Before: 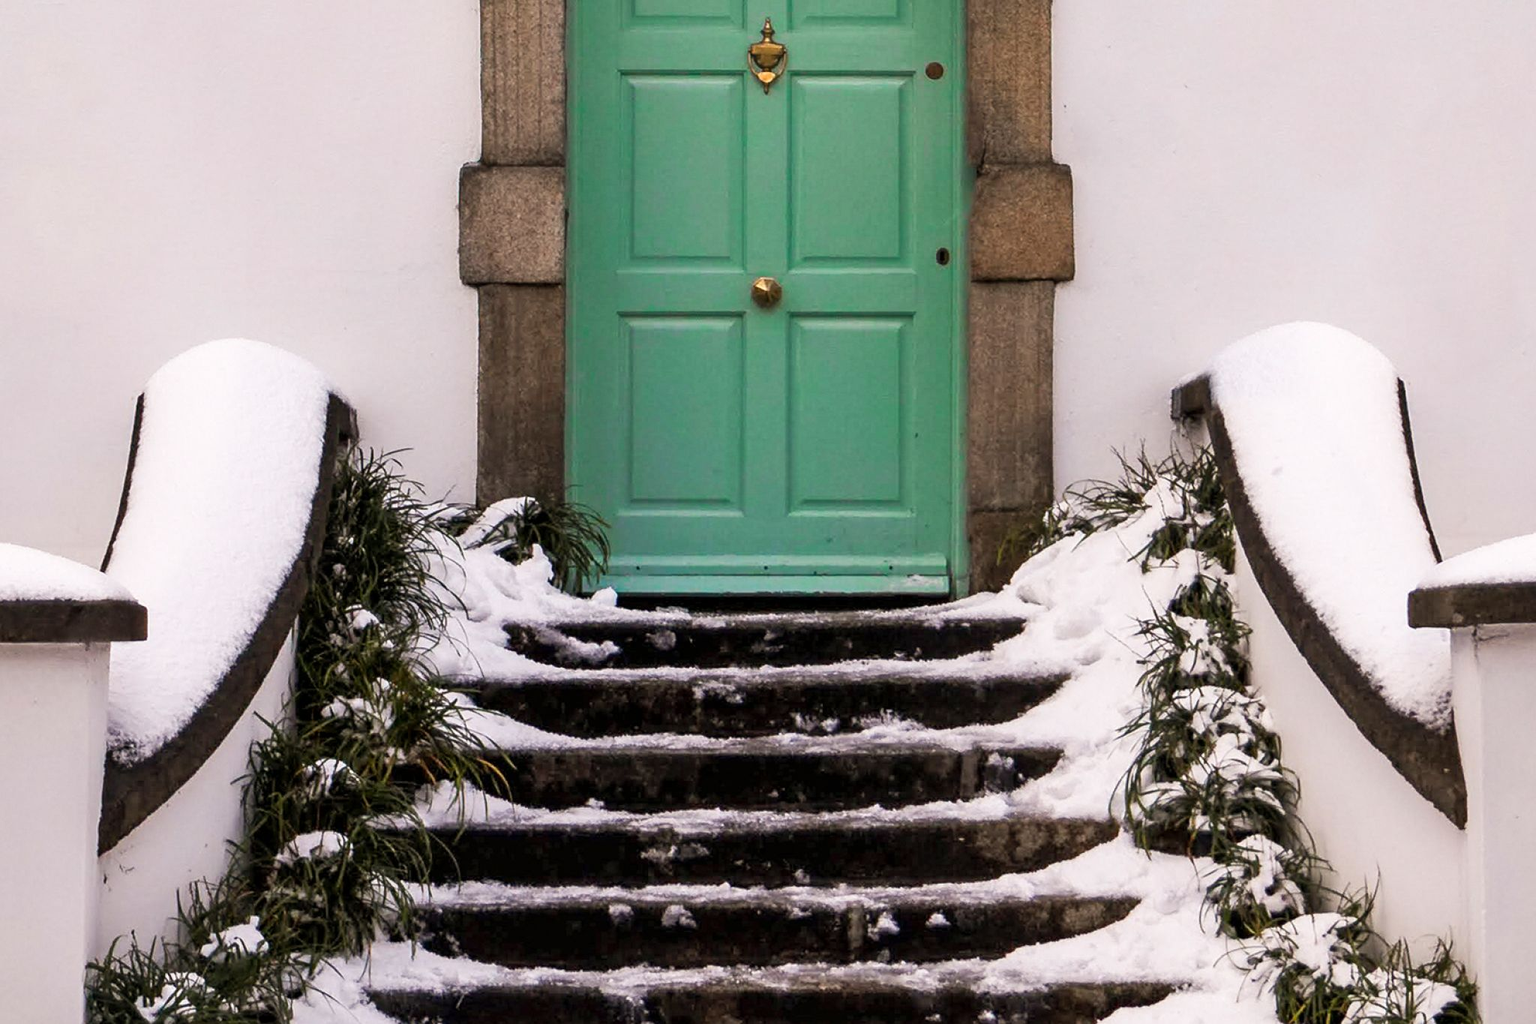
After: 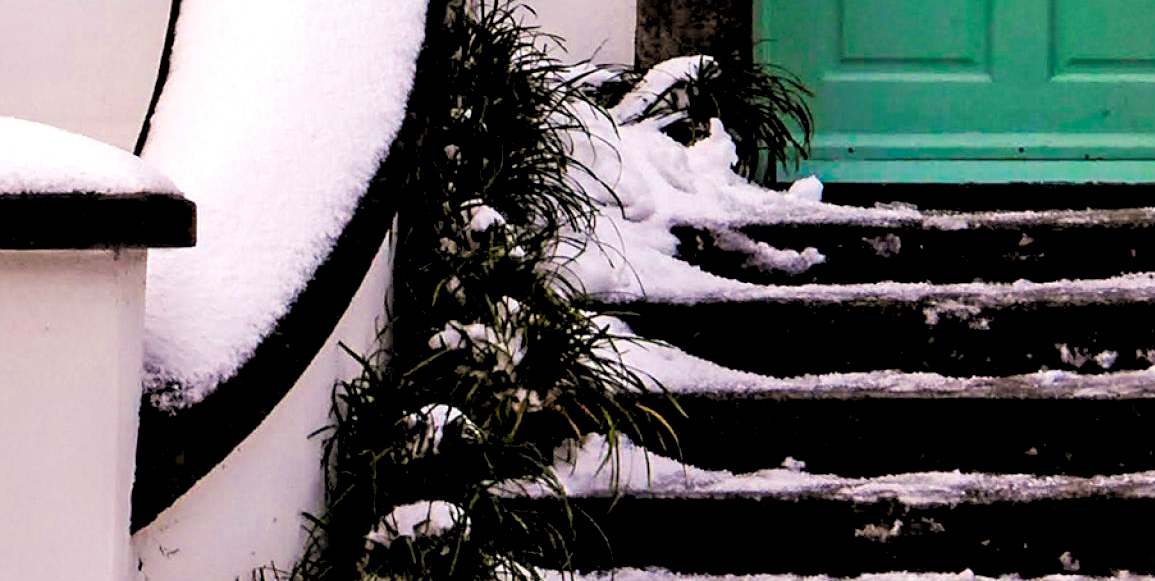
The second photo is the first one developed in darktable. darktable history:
rgb levels: levels [[0.034, 0.472, 0.904], [0, 0.5, 1], [0, 0.5, 1]]
crop: top 44.483%, right 43.593%, bottom 12.892%
velvia: strength 17%
color zones: curves: ch0 [(0, 0.613) (0.01, 0.613) (0.245, 0.448) (0.498, 0.529) (0.642, 0.665) (0.879, 0.777) (0.99, 0.613)]; ch1 [(0, 0) (0.143, 0) (0.286, 0) (0.429, 0) (0.571, 0) (0.714, 0) (0.857, 0)], mix -131.09%
